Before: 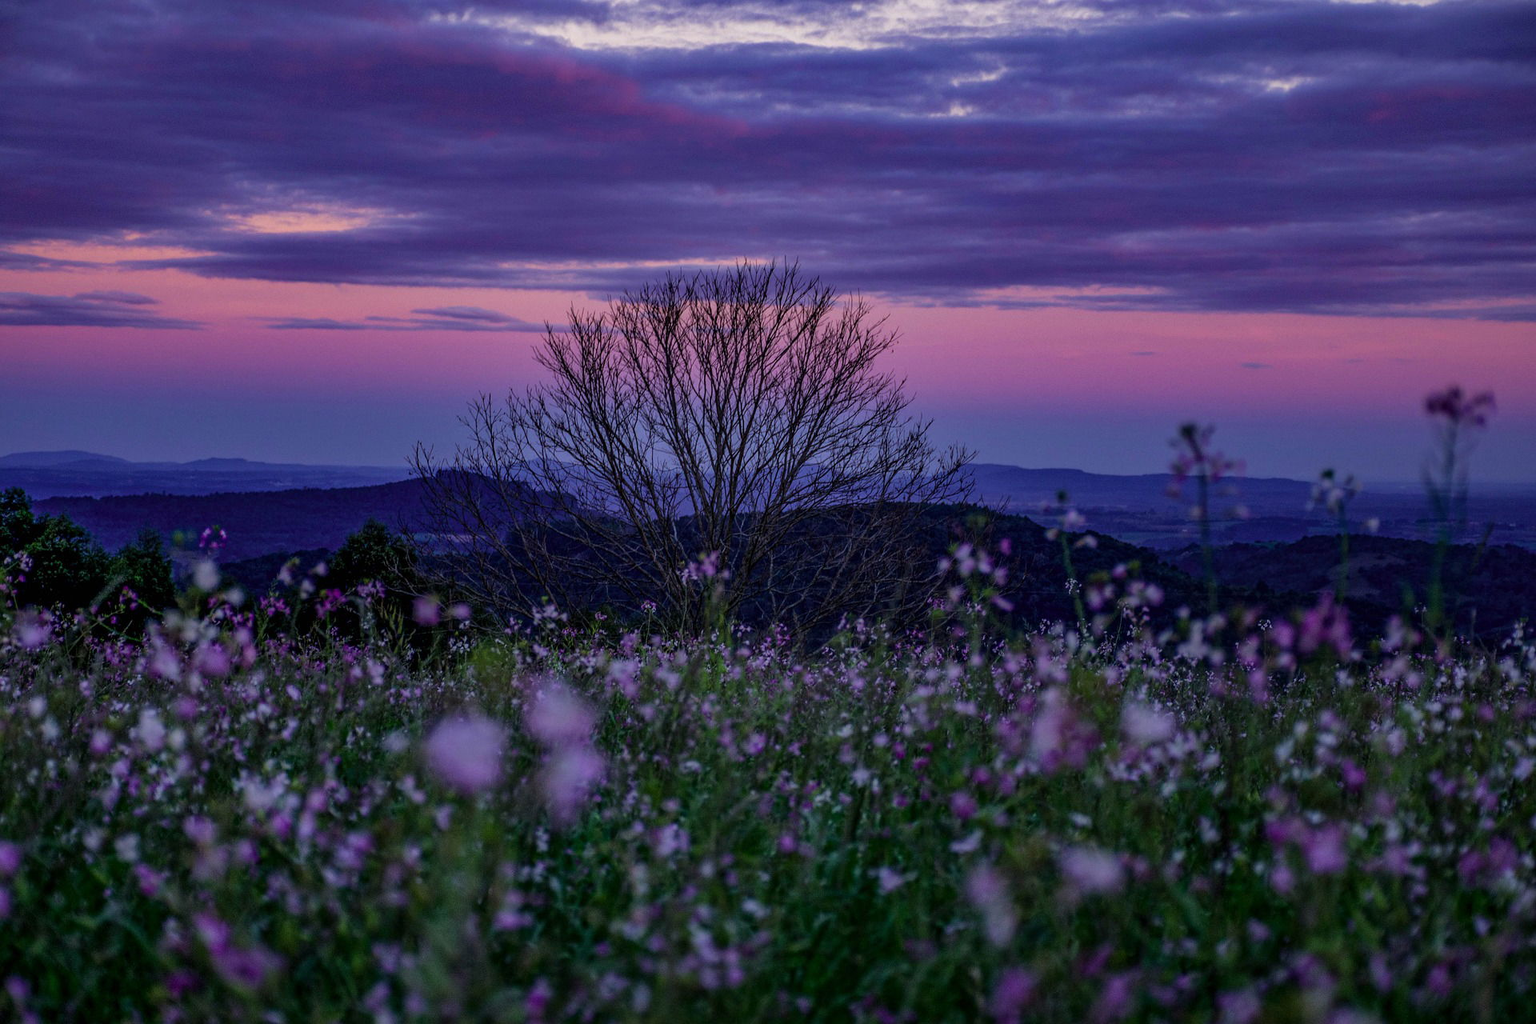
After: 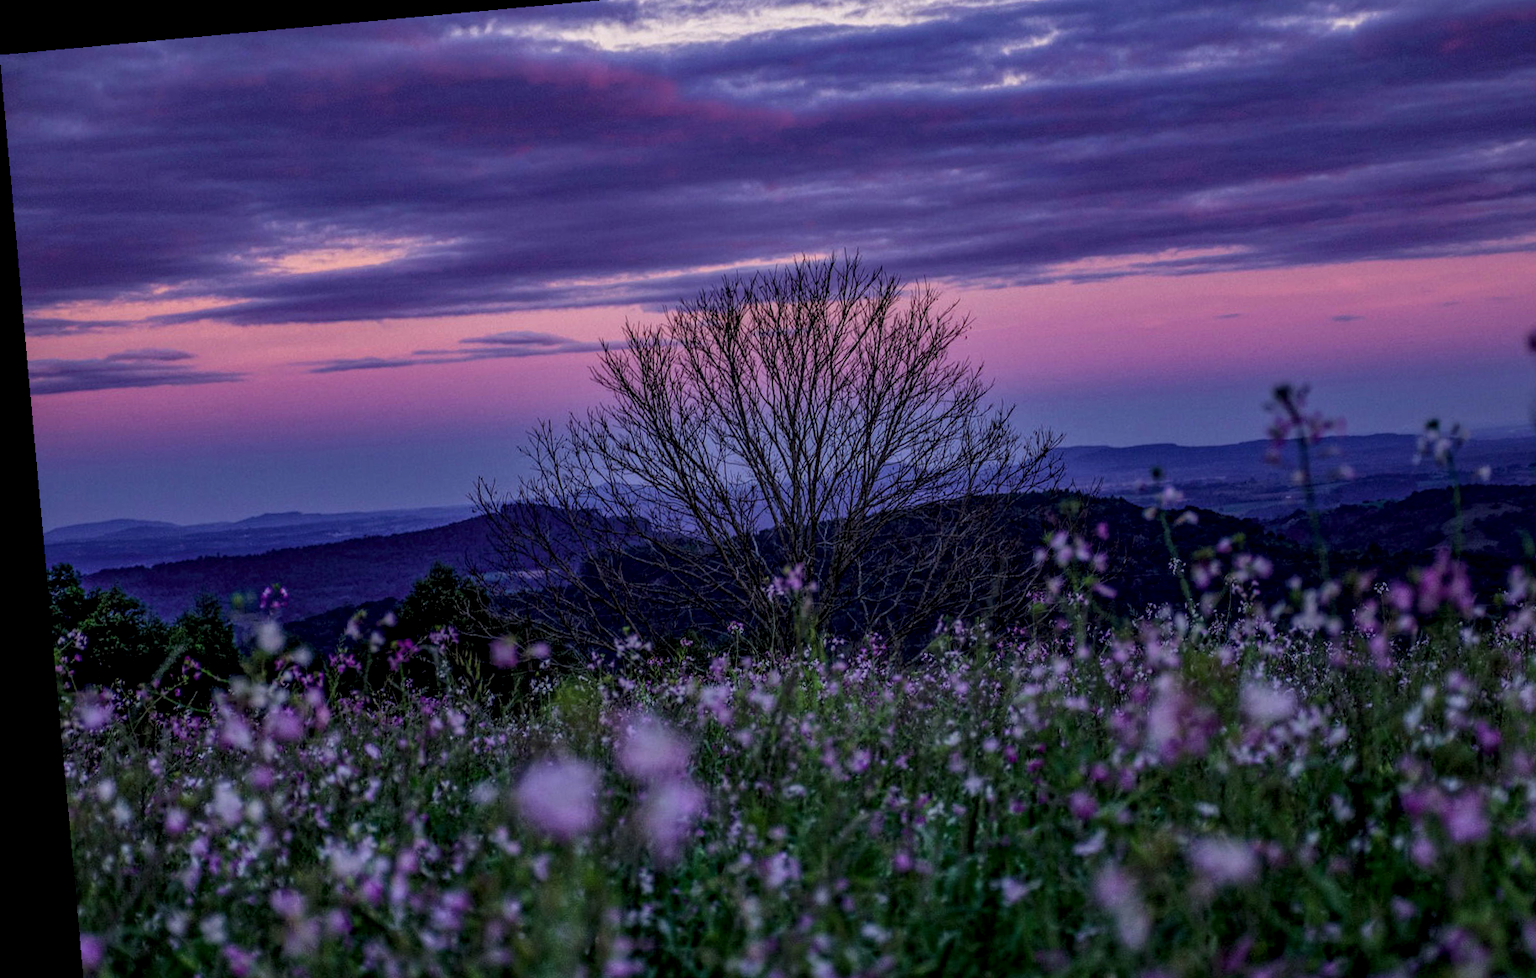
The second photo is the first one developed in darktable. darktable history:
rotate and perspective: rotation -5.2°, automatic cropping off
local contrast: highlights 99%, shadows 86%, detail 160%, midtone range 0.2
crop: top 7.49%, right 9.717%, bottom 11.943%
